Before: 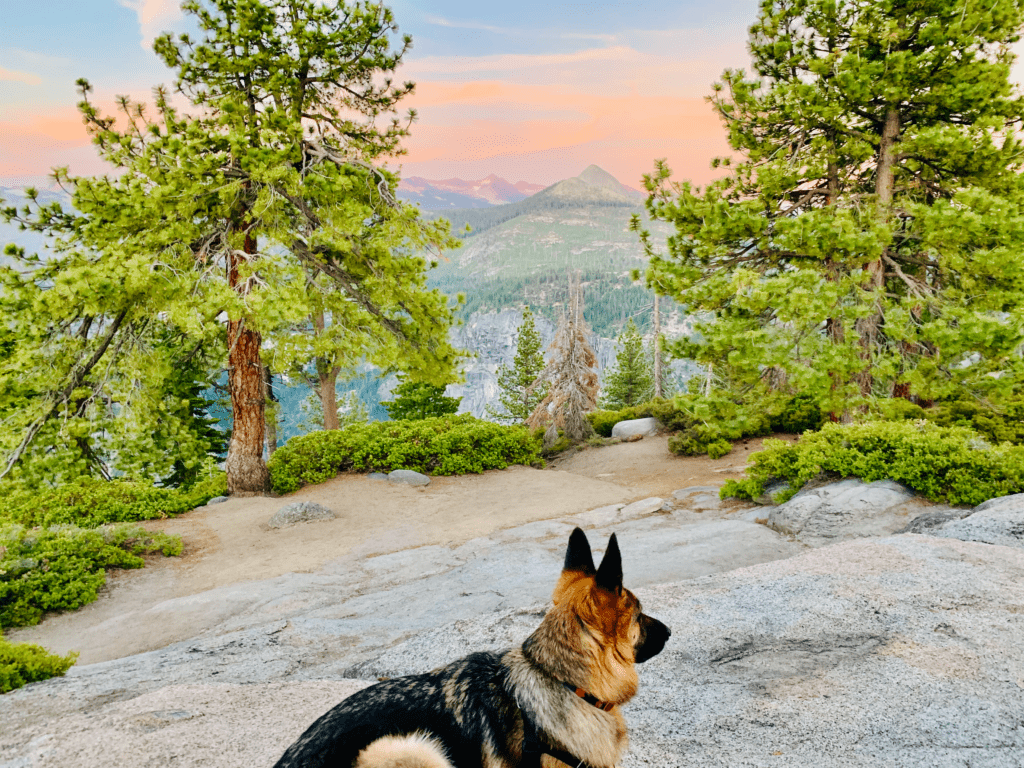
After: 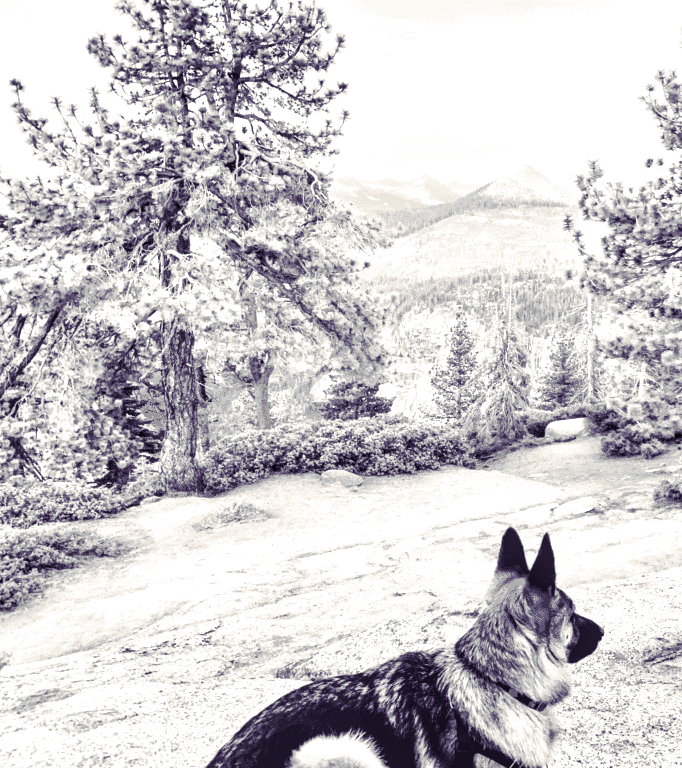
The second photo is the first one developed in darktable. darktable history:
tone equalizer: on, module defaults
crop and rotate: left 6.617%, right 26.717%
monochrome: a -71.75, b 75.82
local contrast: on, module defaults
split-toning: shadows › hue 255.6°, shadows › saturation 0.66, highlights › hue 43.2°, highlights › saturation 0.68, balance -50.1
exposure: black level correction 0, exposure 1.1 EV, compensate highlight preservation false
